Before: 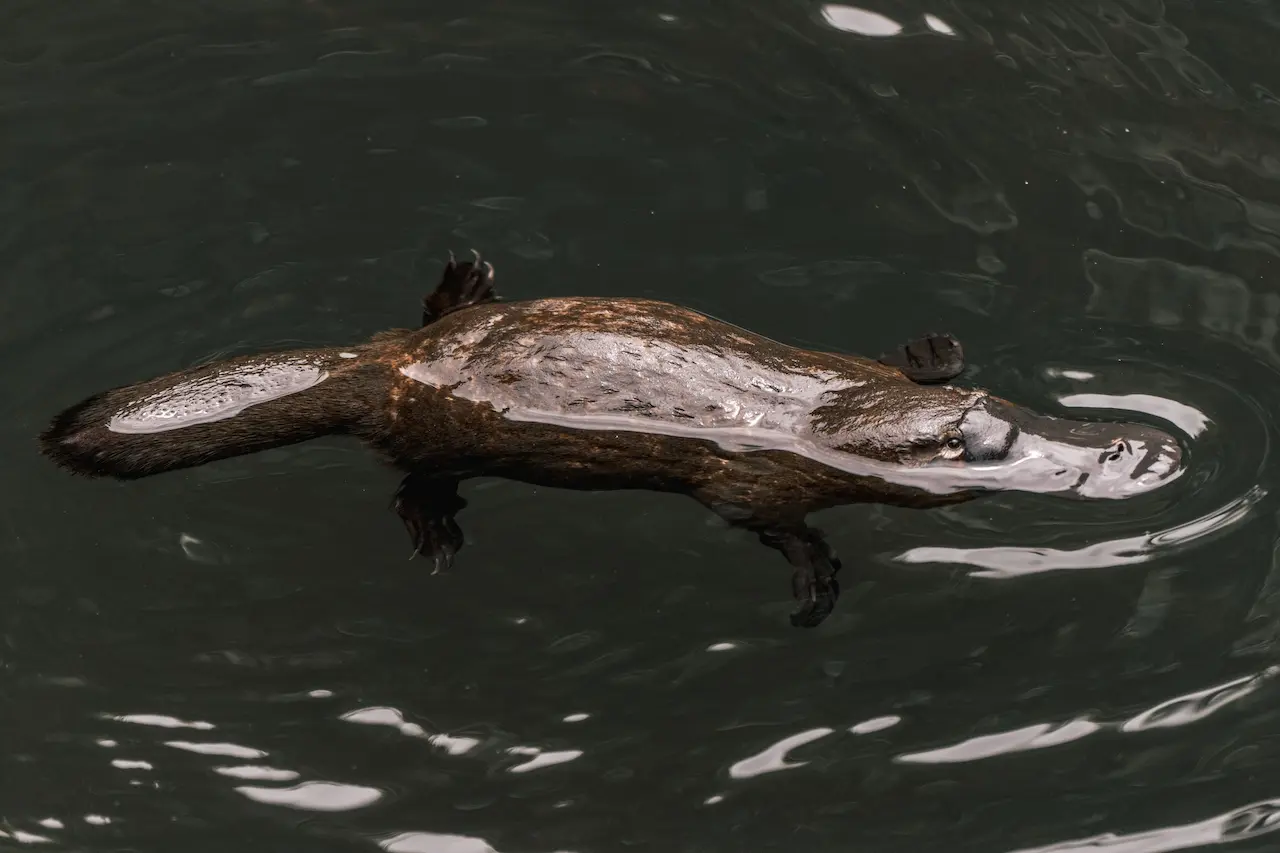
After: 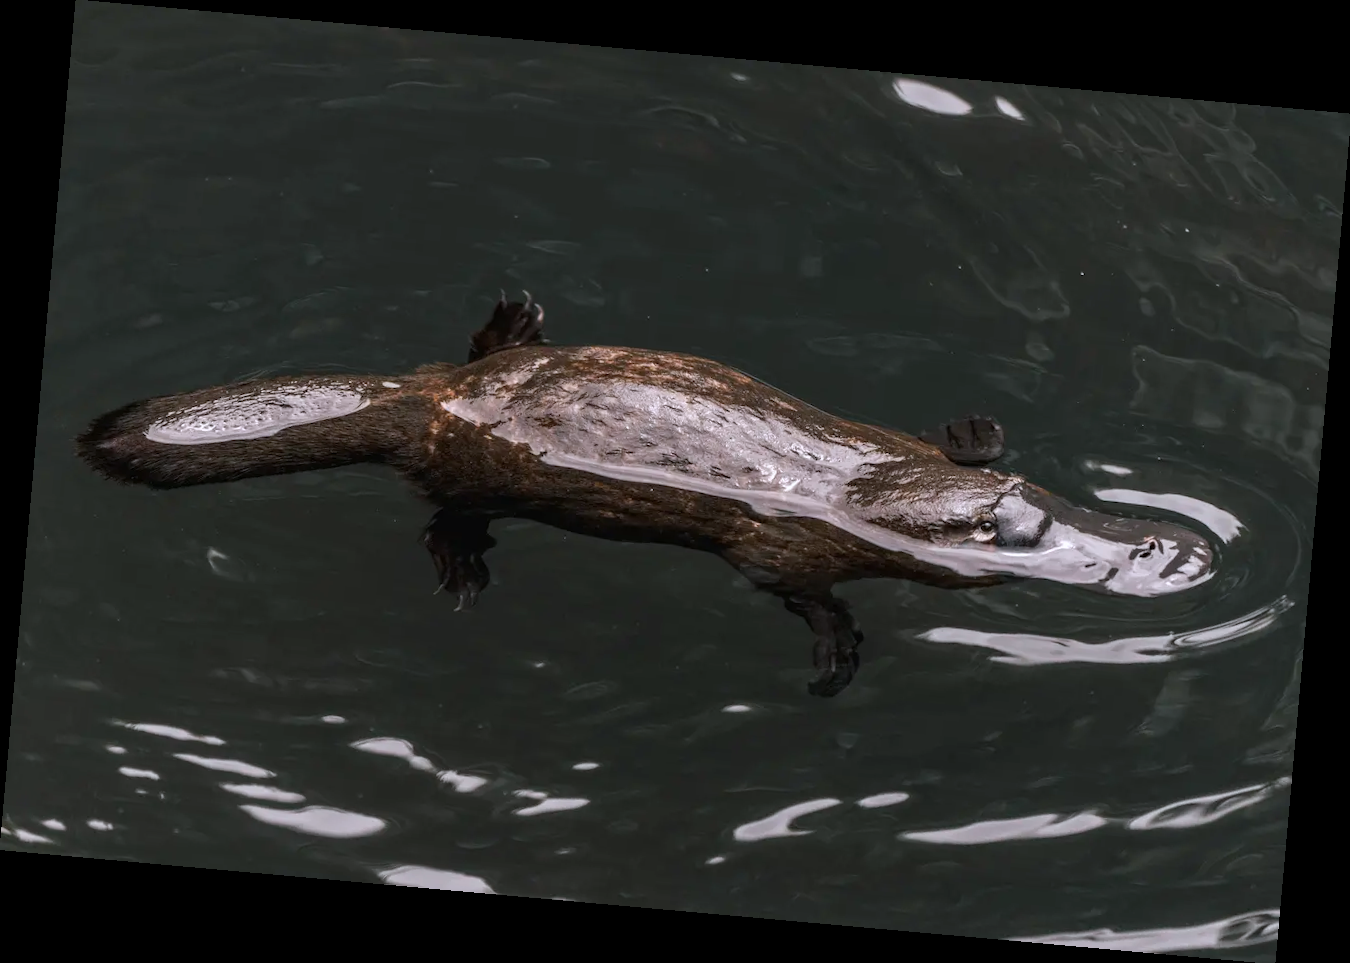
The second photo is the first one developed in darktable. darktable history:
color calibration: illuminant as shot in camera, x 0.358, y 0.373, temperature 4628.91 K
rotate and perspective: rotation 5.12°, automatic cropping off
